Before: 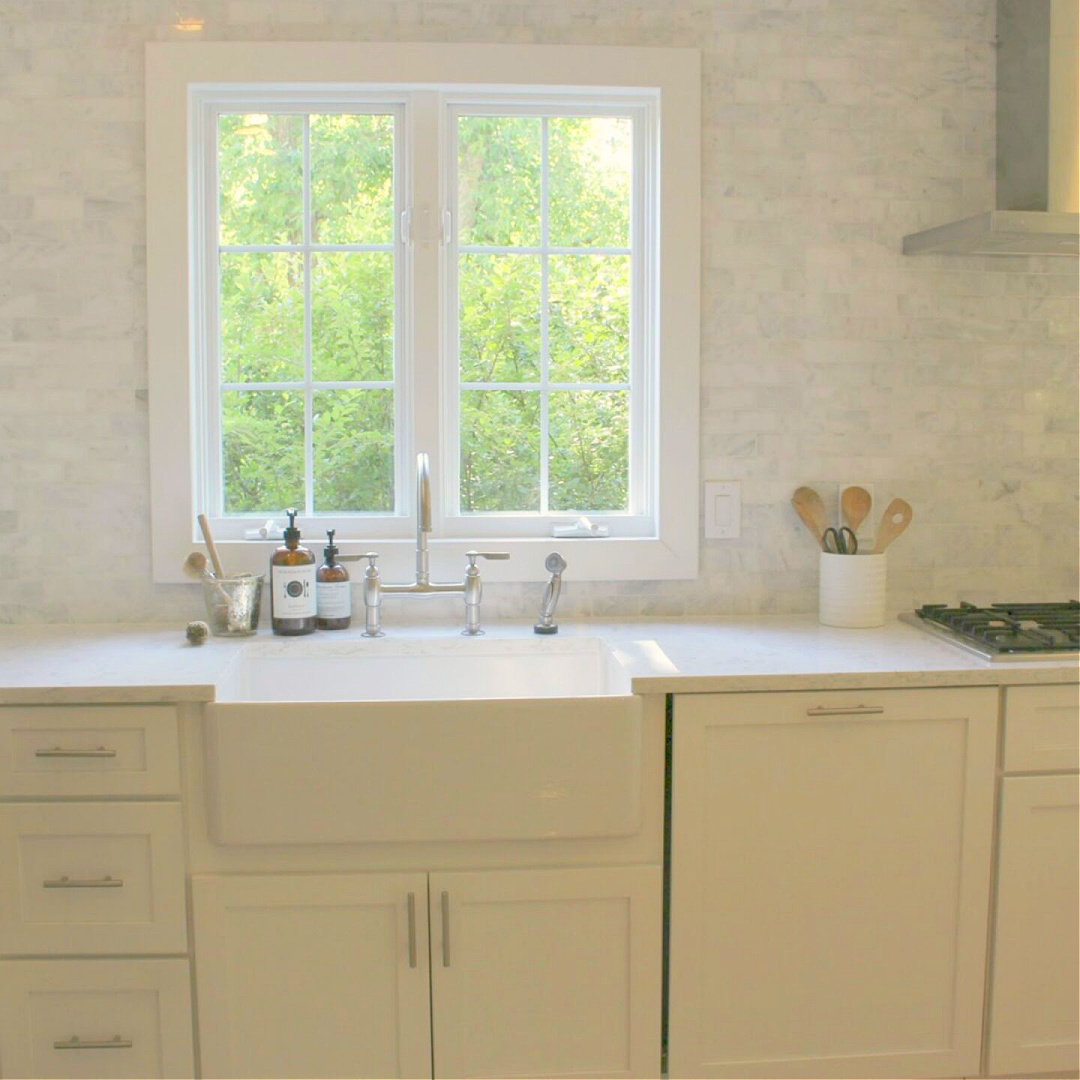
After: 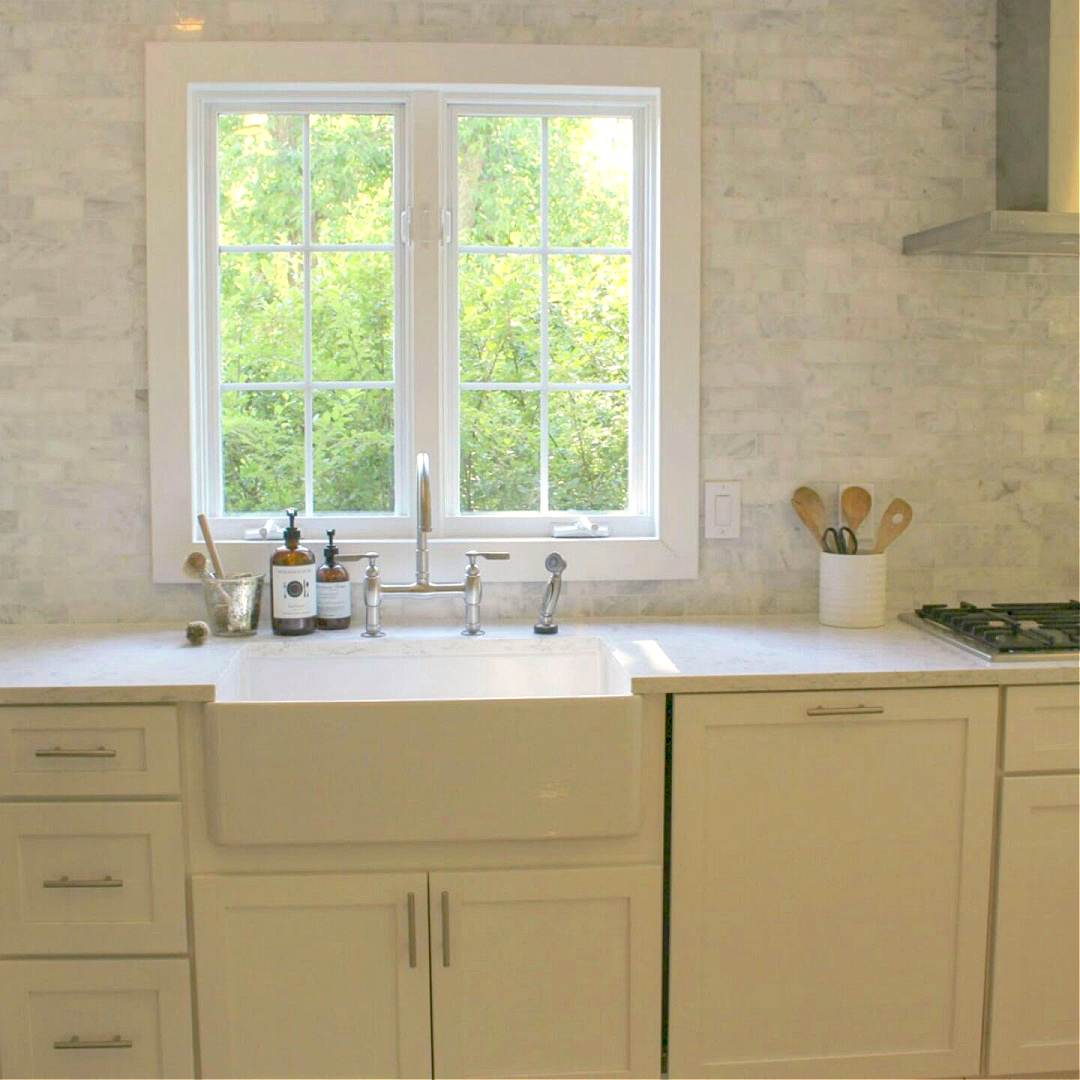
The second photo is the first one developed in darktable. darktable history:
local contrast: on, module defaults
haze removal: strength 0.287, distance 0.251, compatibility mode true, adaptive false
contrast brightness saturation: saturation -0.063
